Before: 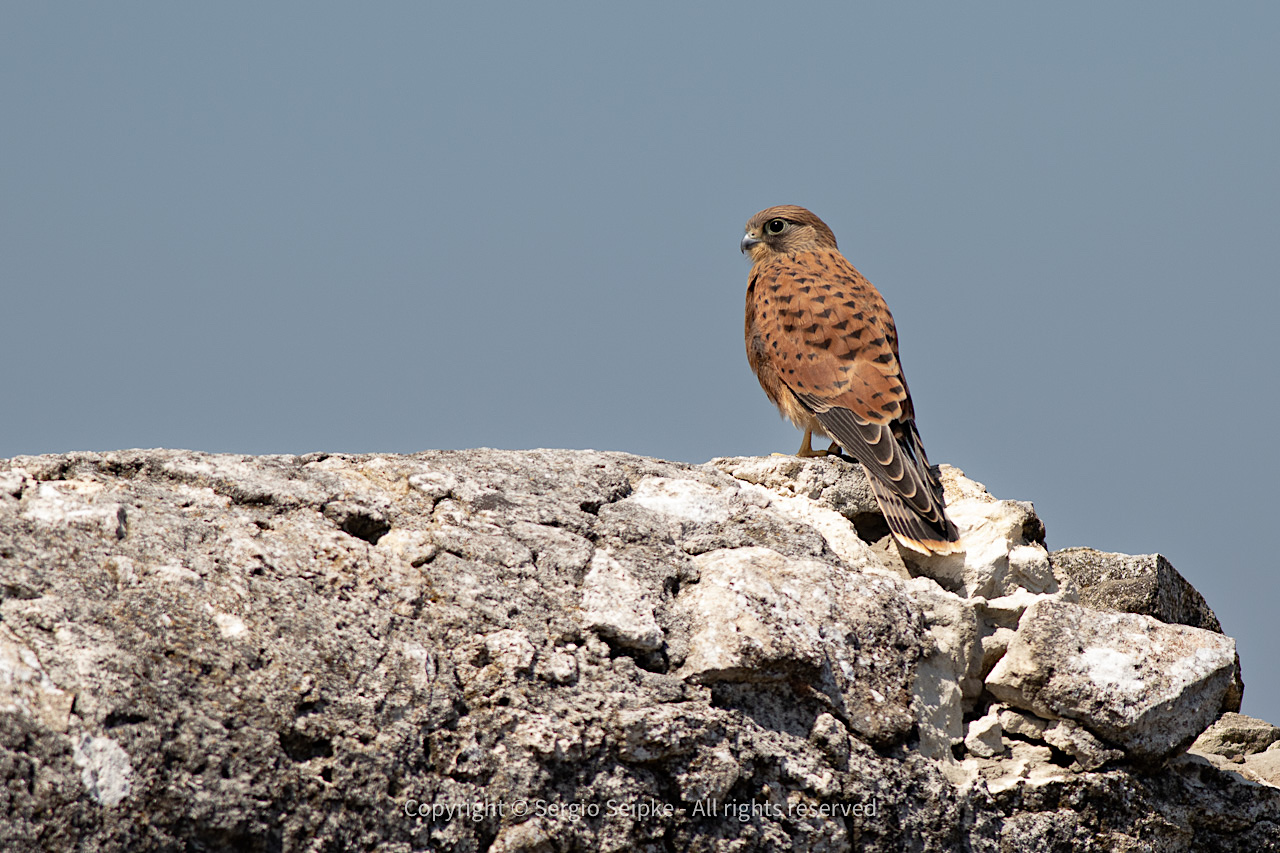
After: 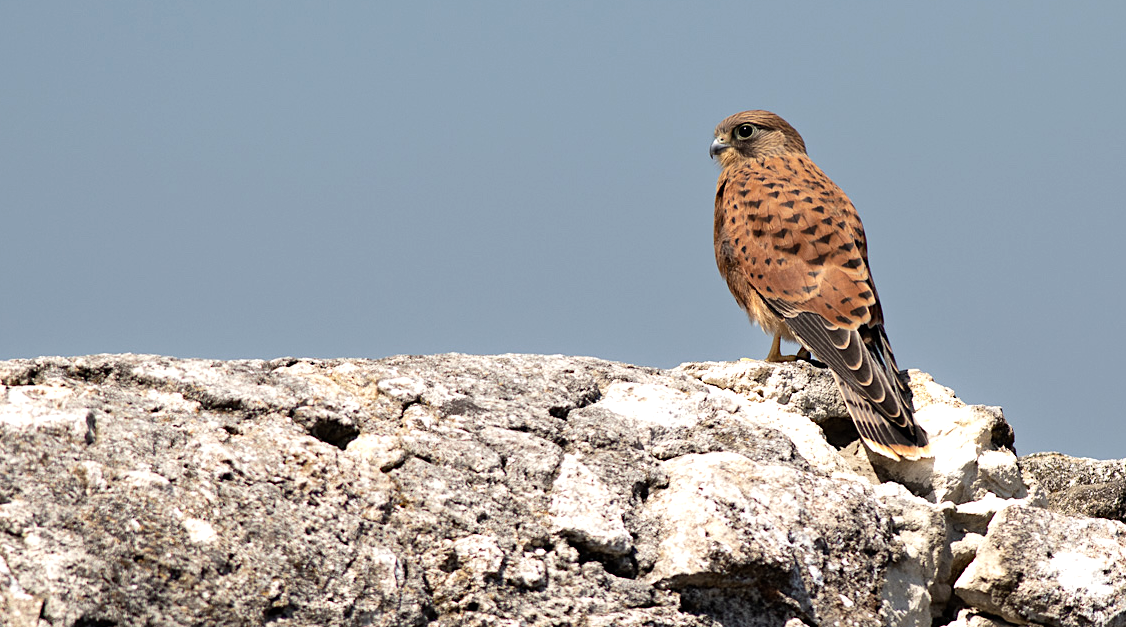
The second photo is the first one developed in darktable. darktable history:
tone equalizer: -8 EV -0.417 EV, -7 EV -0.389 EV, -6 EV -0.333 EV, -5 EV -0.222 EV, -3 EV 0.222 EV, -2 EV 0.333 EV, -1 EV 0.389 EV, +0 EV 0.417 EV, edges refinement/feathering 500, mask exposure compensation -1.25 EV, preserve details no
crop and rotate: left 2.425%, top 11.305%, right 9.6%, bottom 15.08%
